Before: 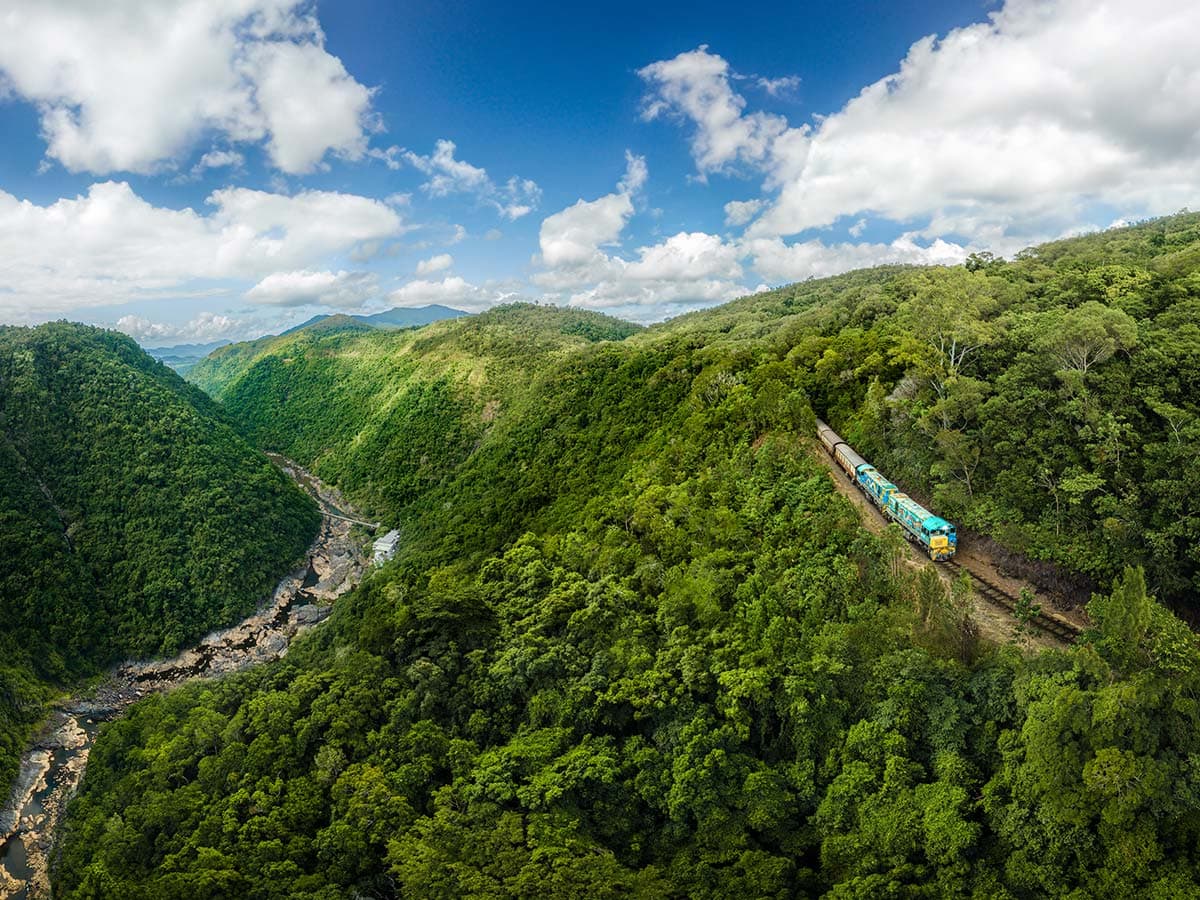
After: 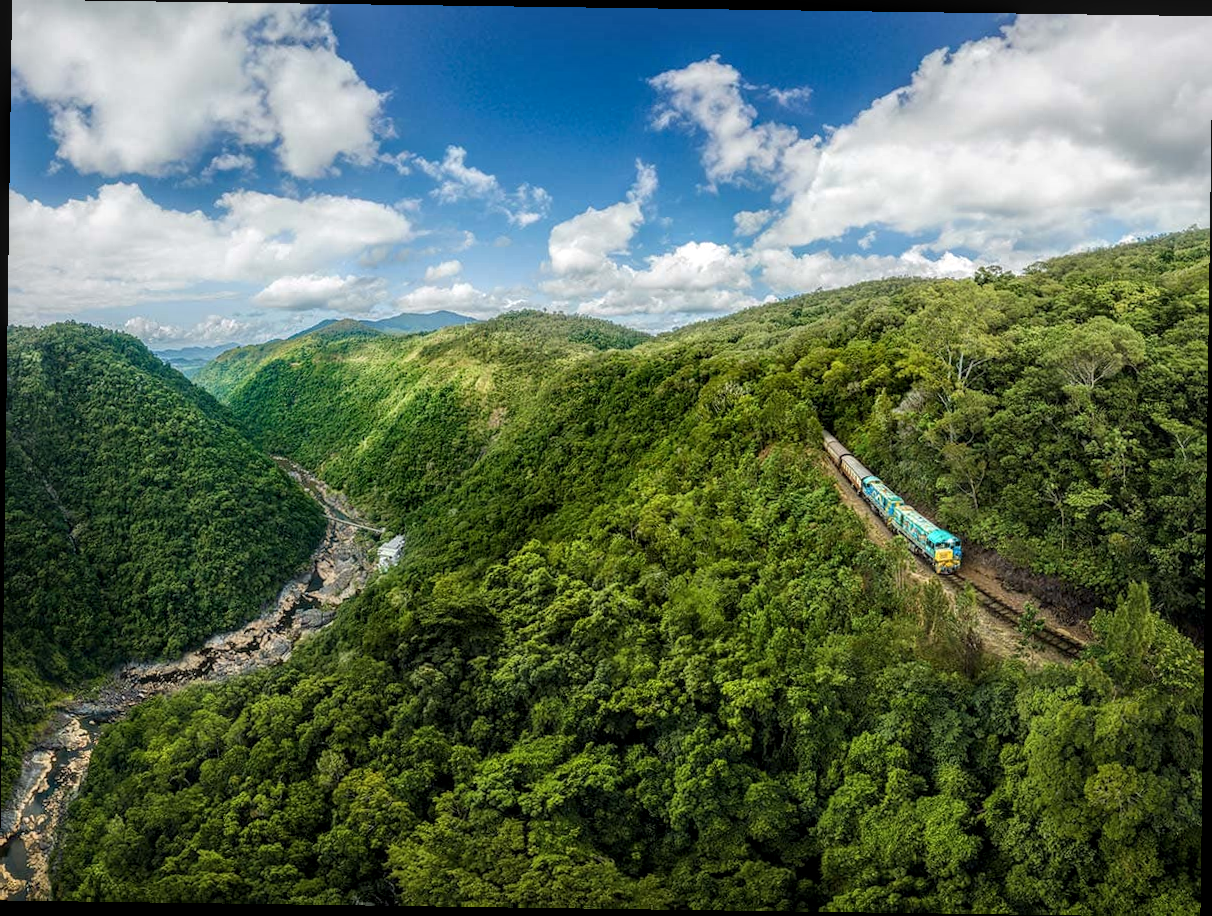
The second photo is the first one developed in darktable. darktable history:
local contrast: on, module defaults
rotate and perspective: rotation 0.8°, automatic cropping off
